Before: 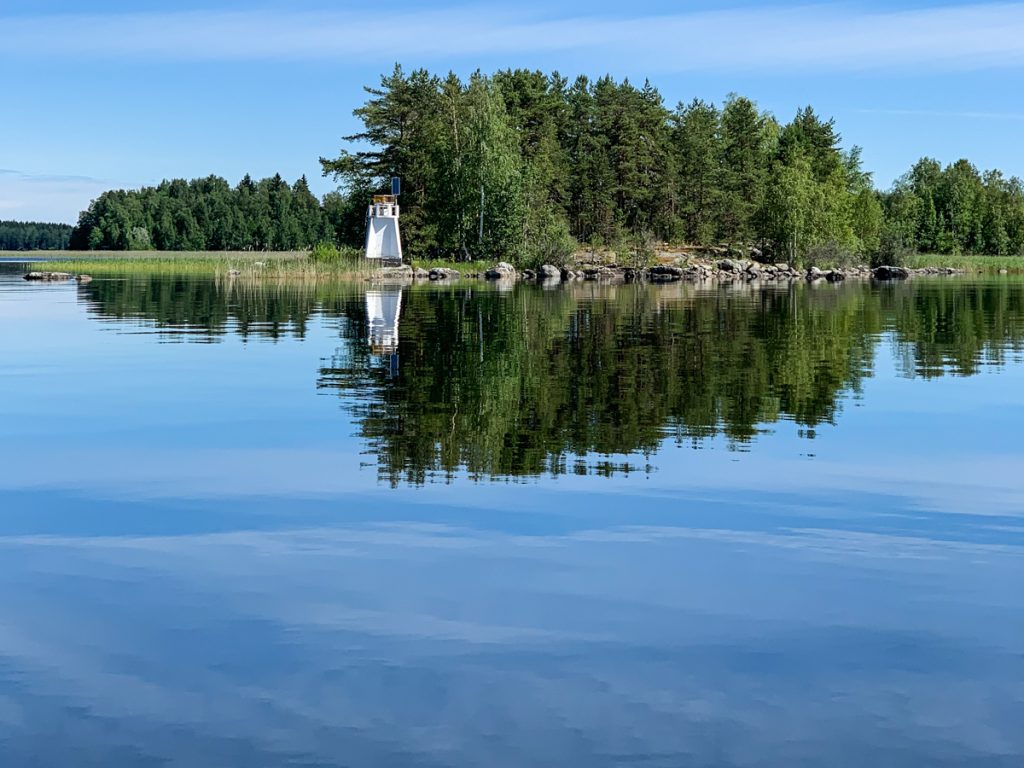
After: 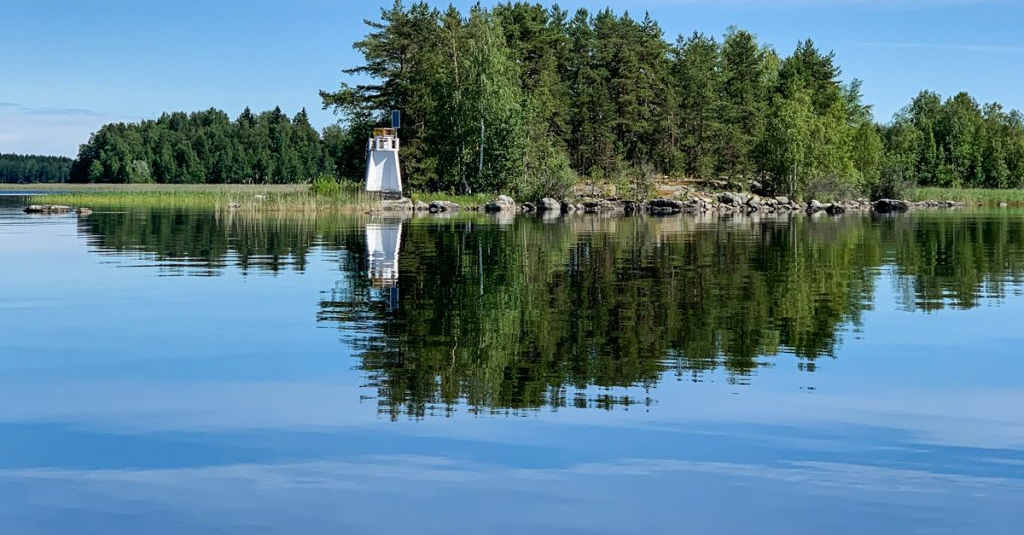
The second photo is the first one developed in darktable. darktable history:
shadows and highlights: shadows 43.59, white point adjustment -1.35, soften with gaussian
crop and rotate: top 8.736%, bottom 21.542%
